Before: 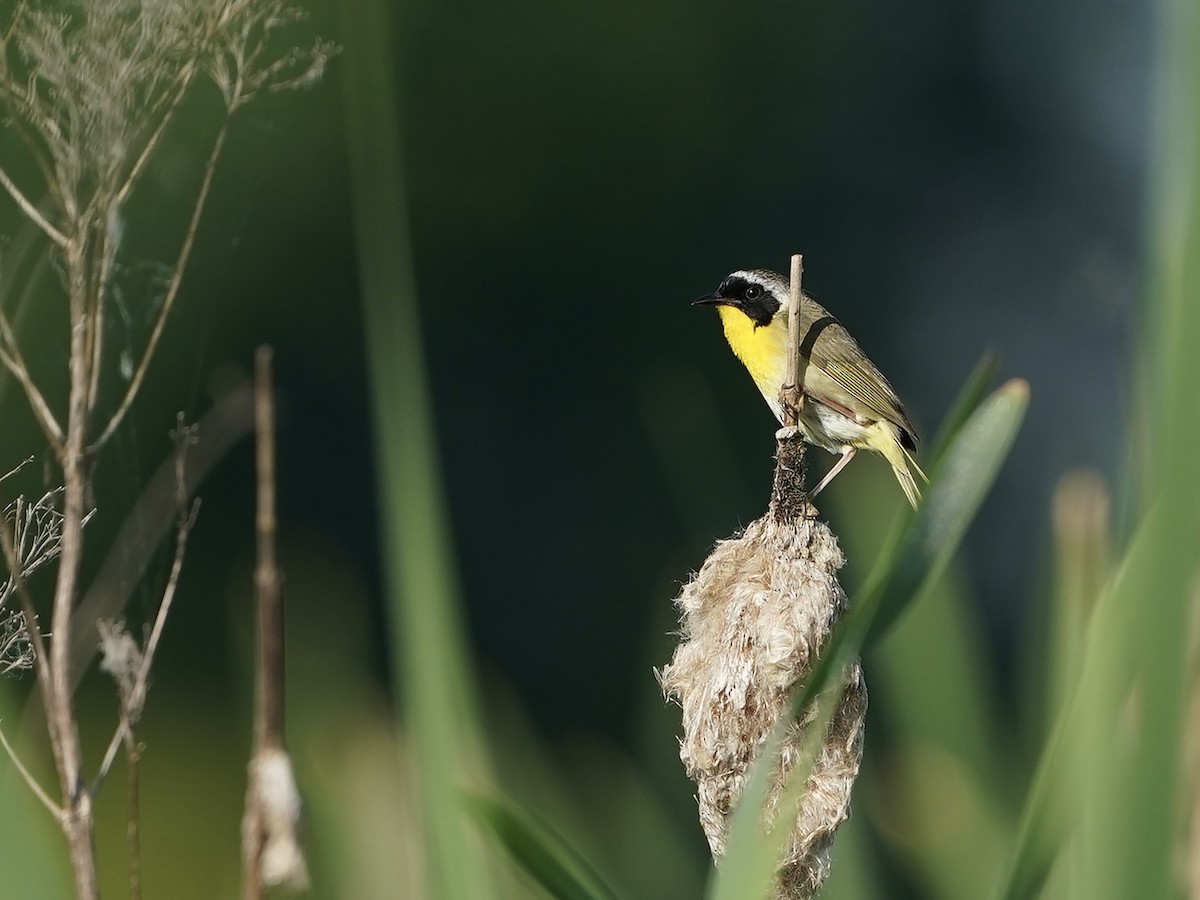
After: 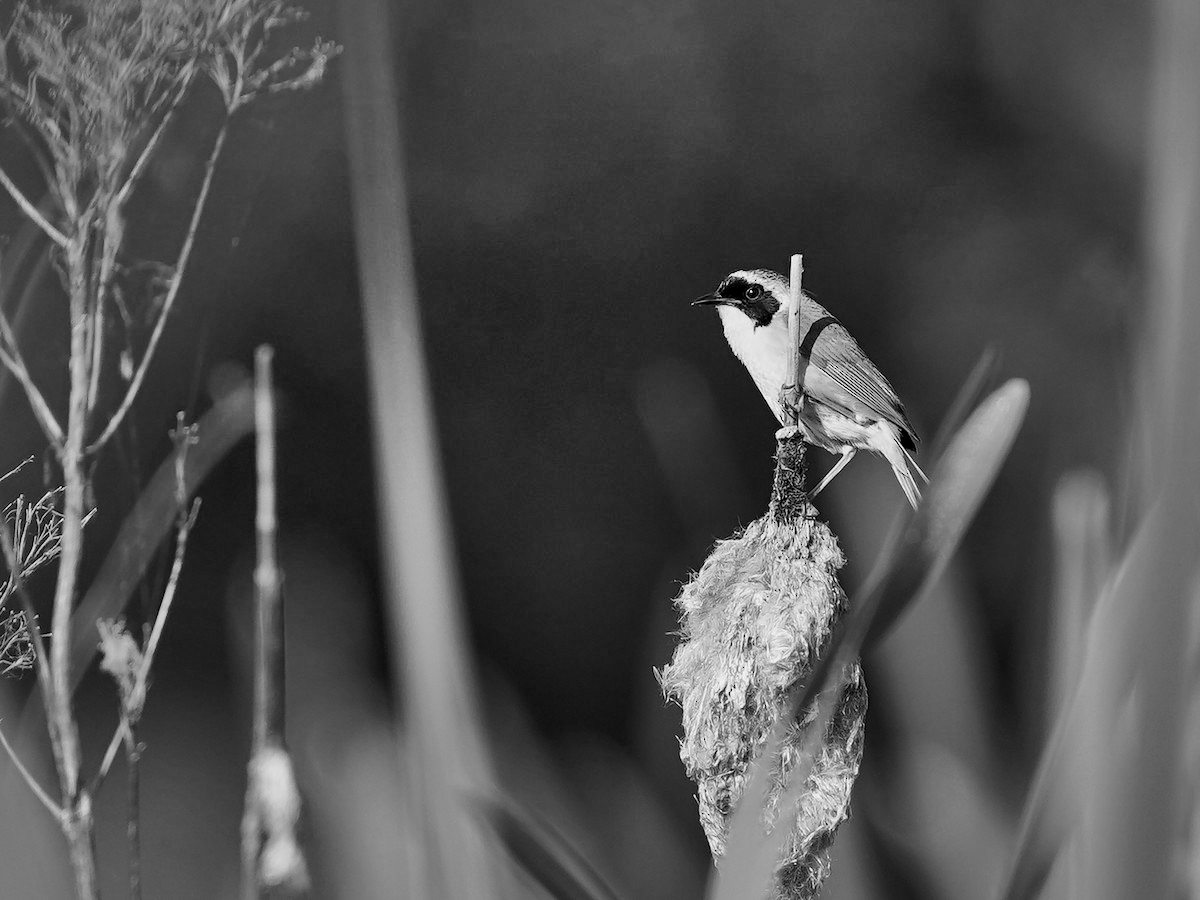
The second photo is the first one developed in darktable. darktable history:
local contrast: mode bilateral grid, contrast 25, coarseness 60, detail 151%, midtone range 0.2
shadows and highlights: shadows 80.73, white point adjustment -9.07, highlights -61.46, soften with gaussian
monochrome: on, module defaults
